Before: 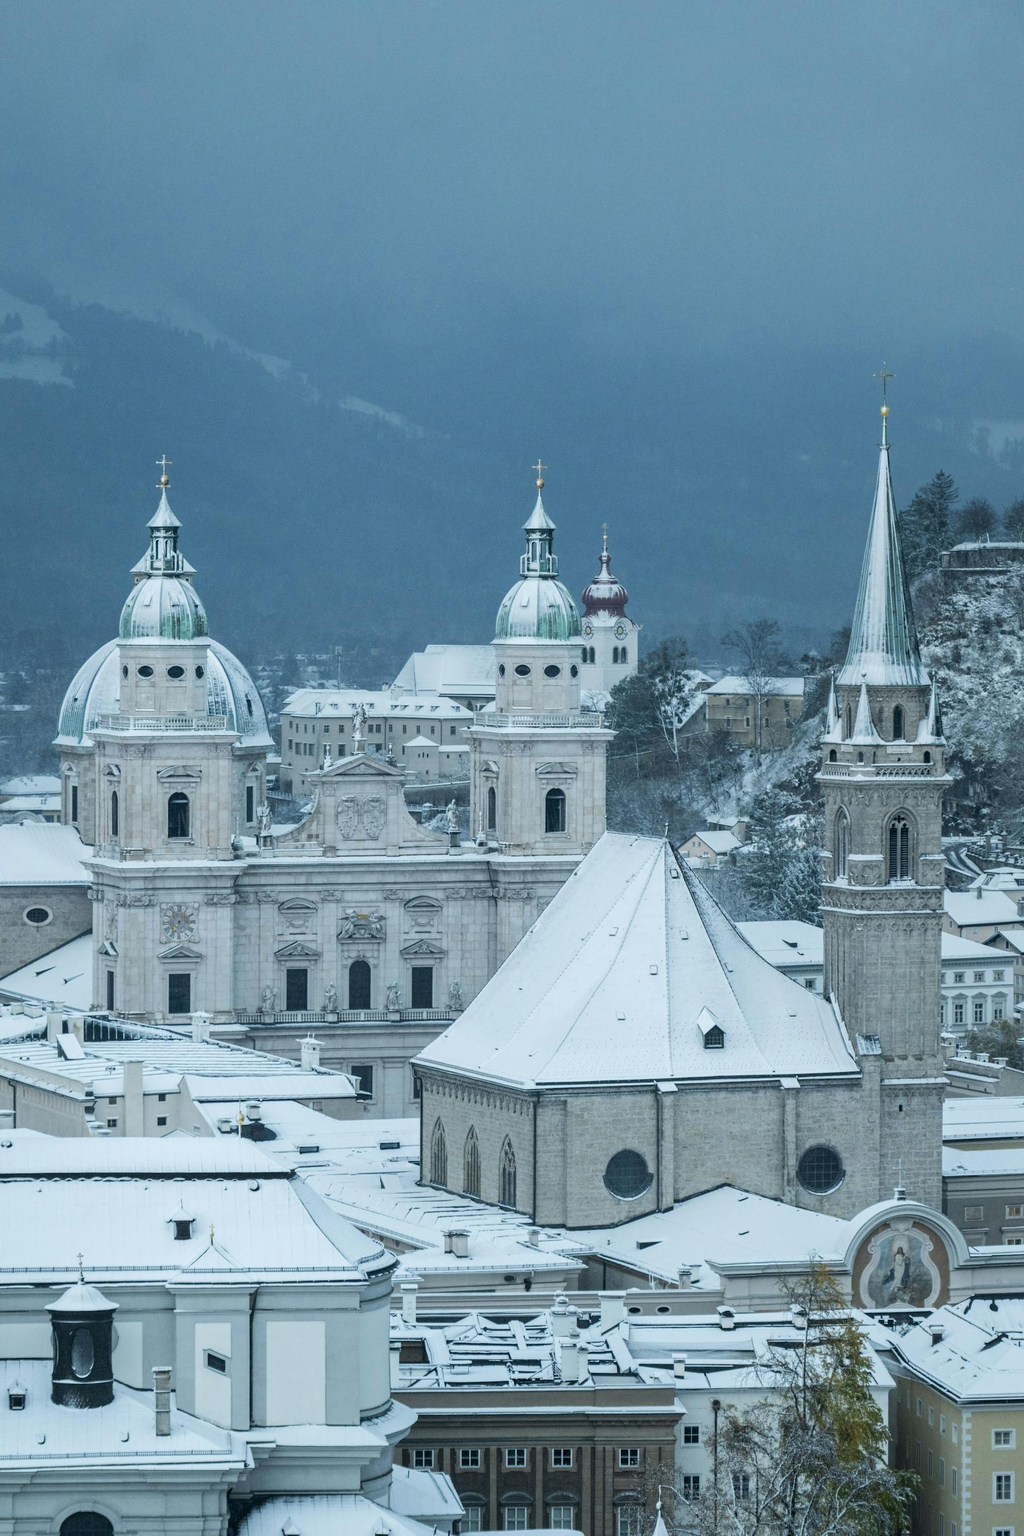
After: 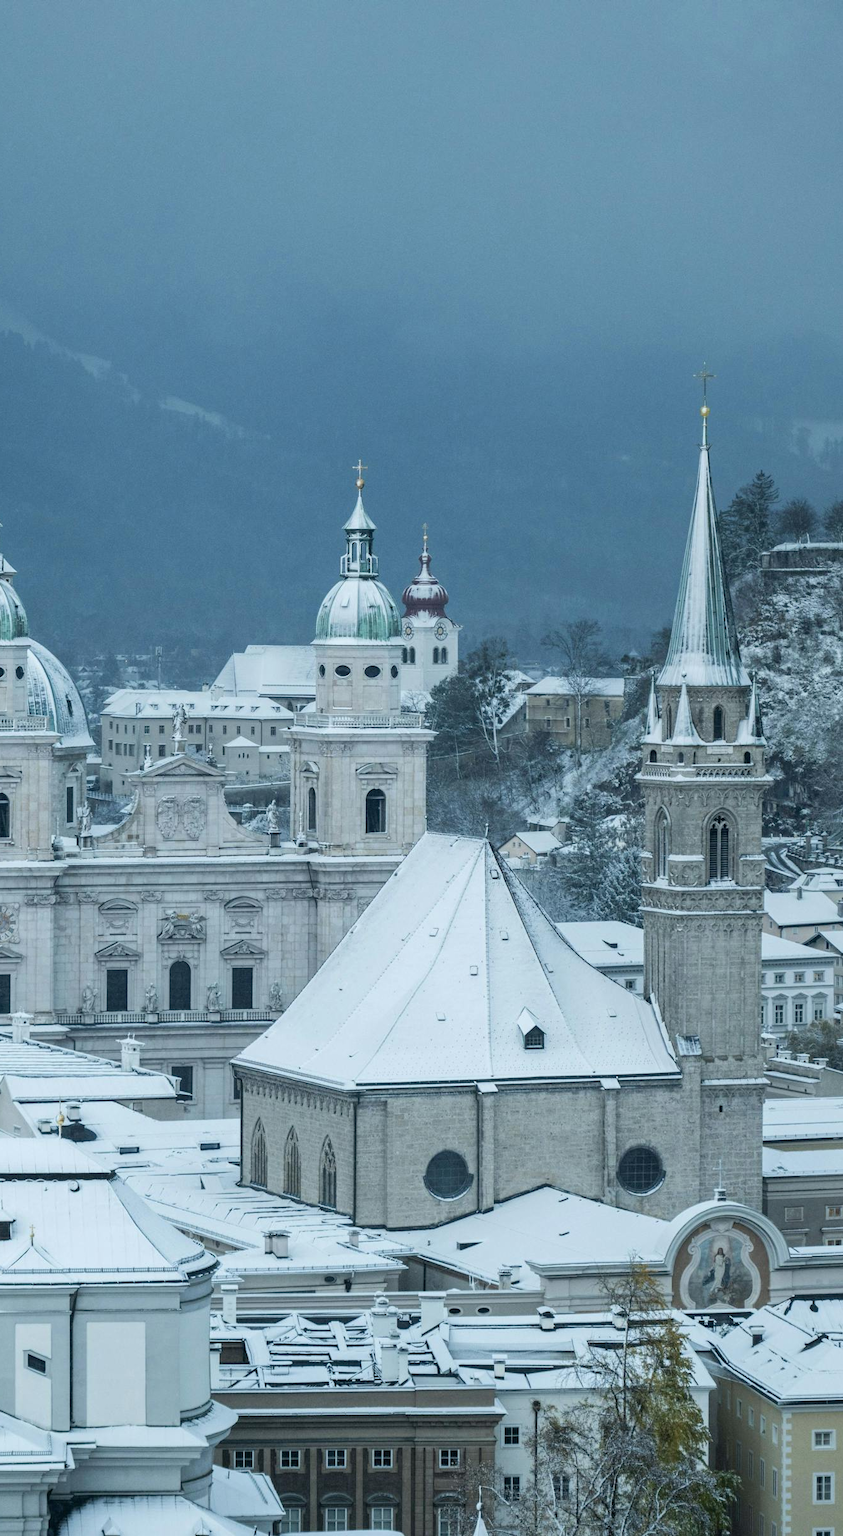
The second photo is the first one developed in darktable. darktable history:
crop: left 17.616%, bottom 0.017%
